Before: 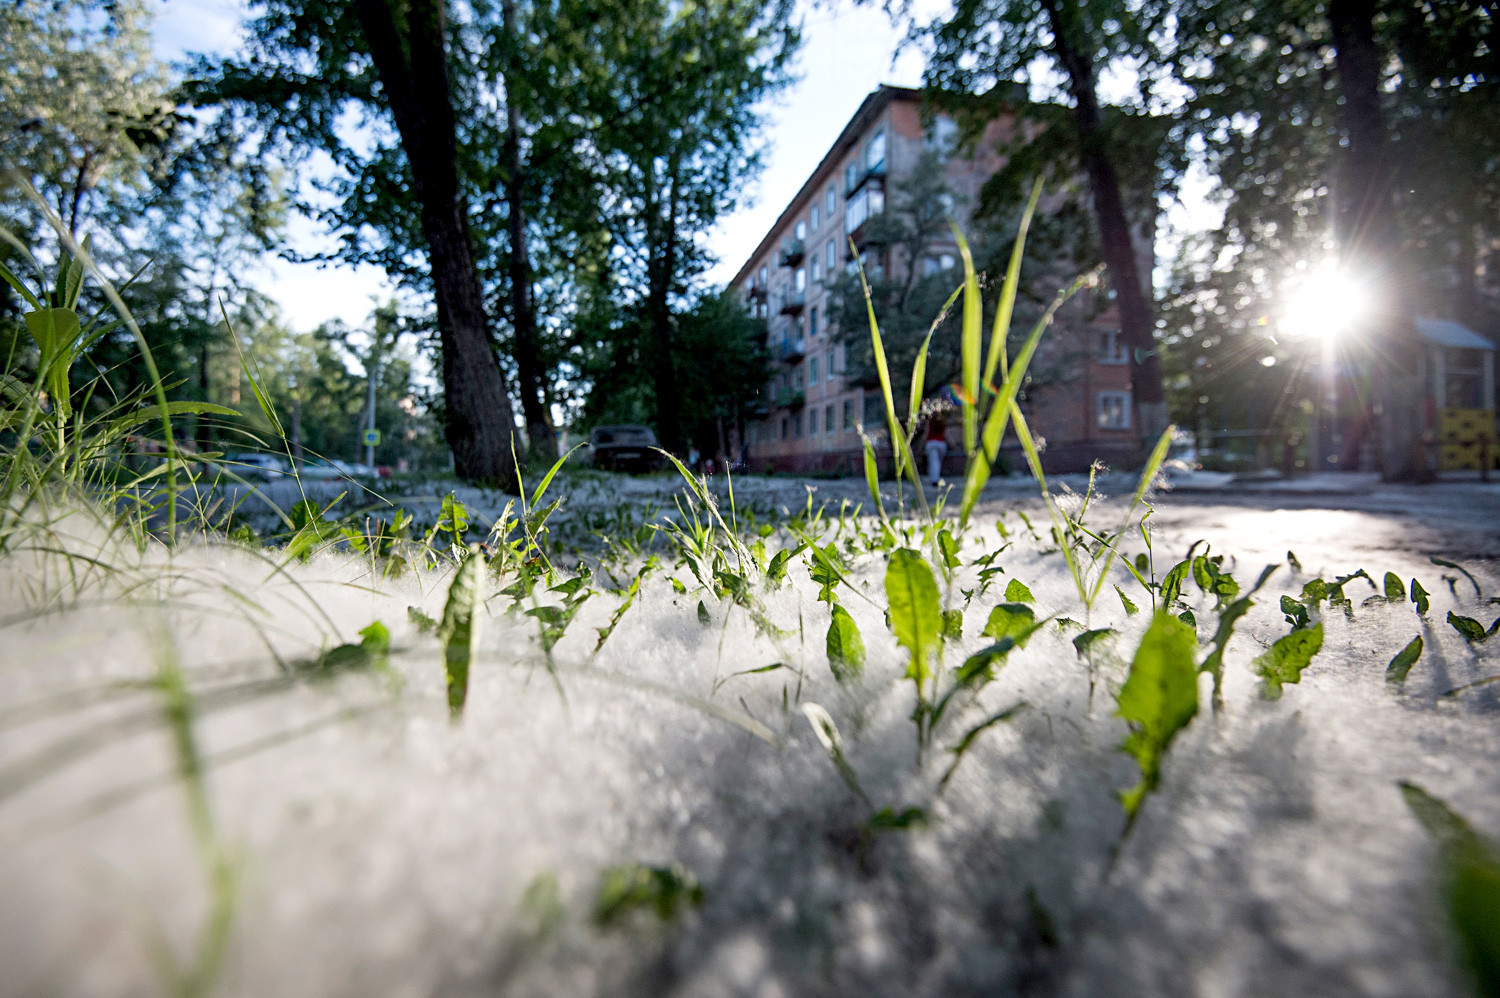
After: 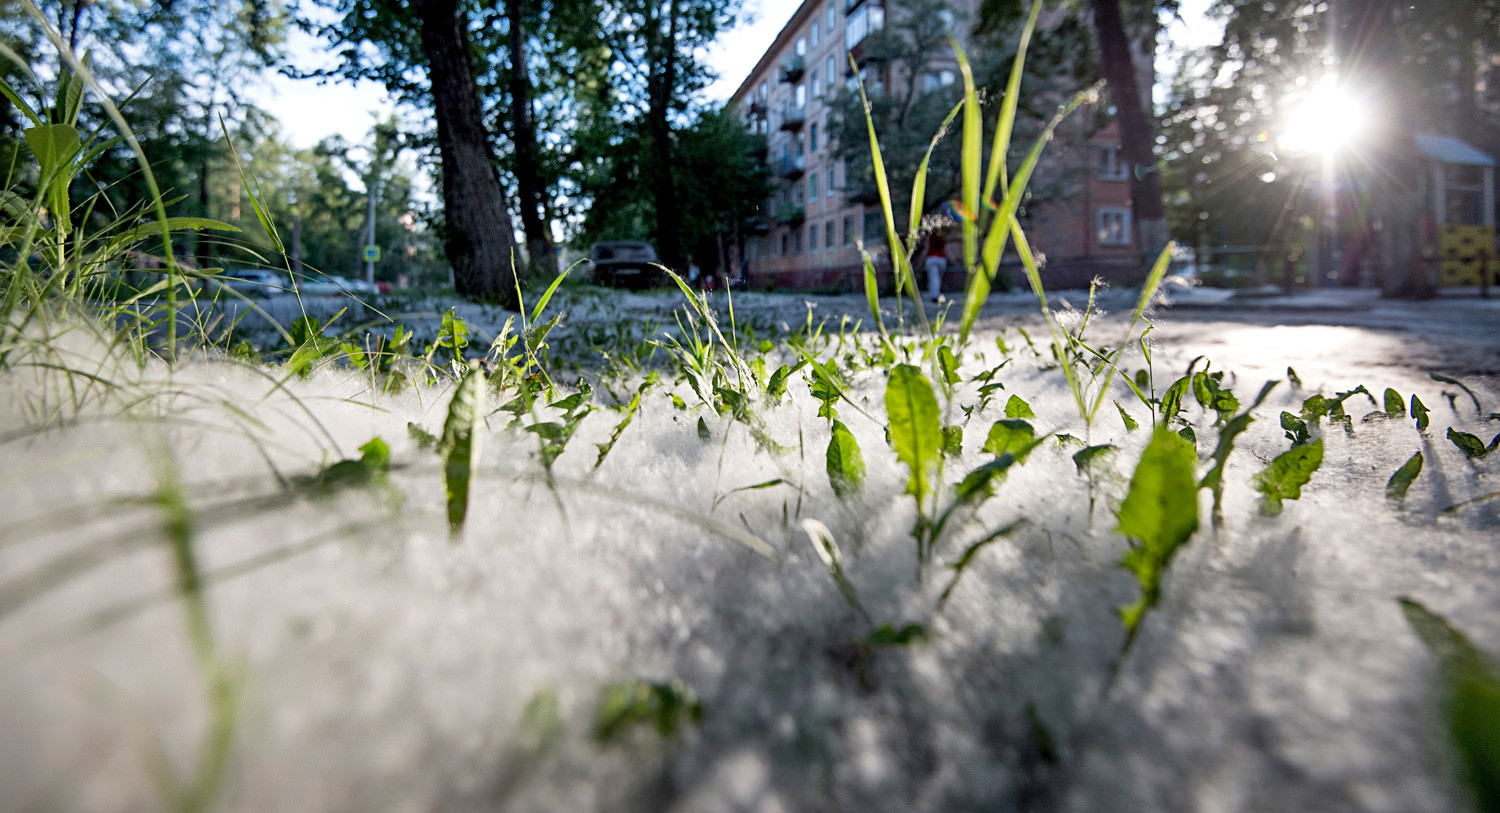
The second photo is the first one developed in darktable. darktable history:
crop and rotate: top 18.507%
shadows and highlights: soften with gaussian
